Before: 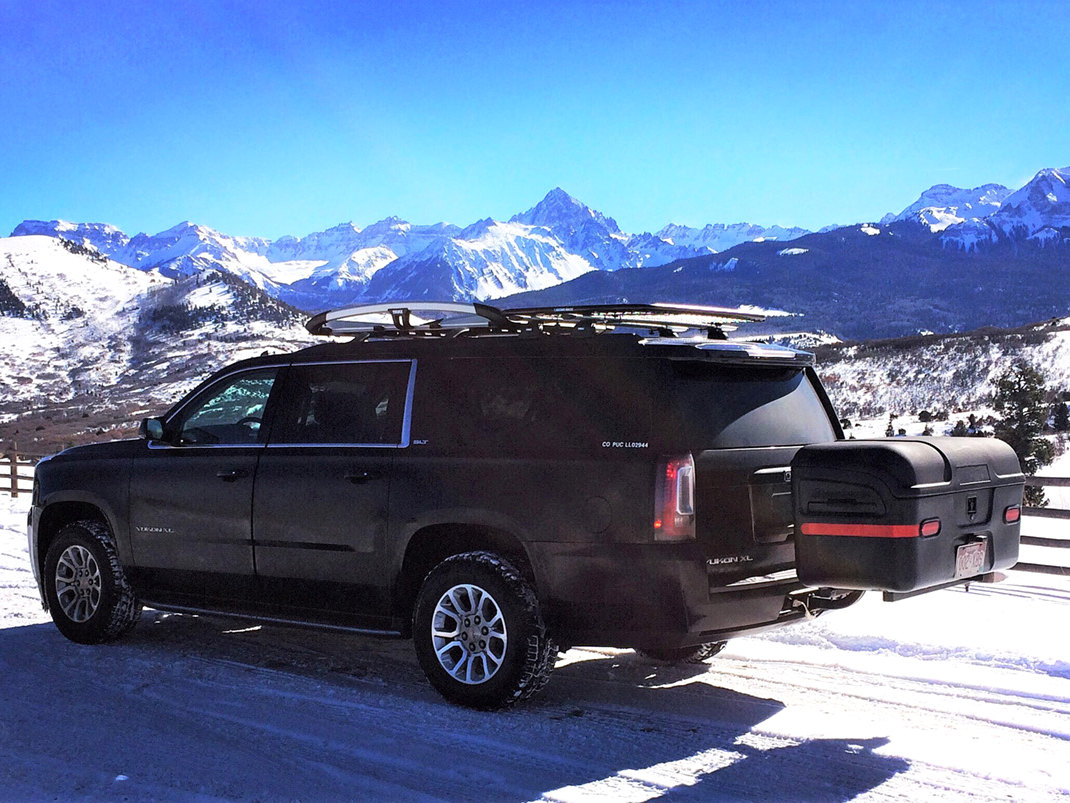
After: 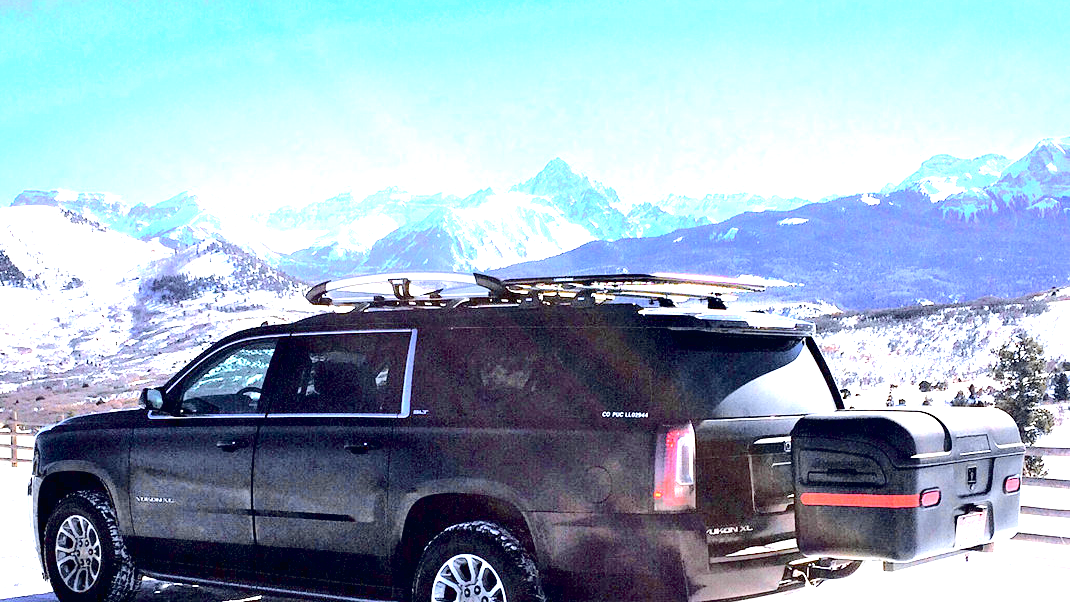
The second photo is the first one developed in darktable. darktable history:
tone curve: curves: ch0 [(0, 0.01) (0.097, 0.07) (0.204, 0.173) (0.447, 0.517) (0.539, 0.624) (0.733, 0.791) (0.879, 0.898) (1, 0.98)]; ch1 [(0, 0) (0.393, 0.415) (0.447, 0.448) (0.485, 0.494) (0.523, 0.509) (0.545, 0.541) (0.574, 0.561) (0.648, 0.674) (1, 1)]; ch2 [(0, 0) (0.369, 0.388) (0.449, 0.431) (0.499, 0.5) (0.521, 0.51) (0.53, 0.54) (0.564, 0.569) (0.674, 0.735) (1, 1)], color space Lab, independent channels, preserve colors none
white balance: red 0.986, blue 1.01
crop: top 3.857%, bottom 21.132%
exposure: black level correction 0.005, exposure 2.084 EV, compensate highlight preservation false
